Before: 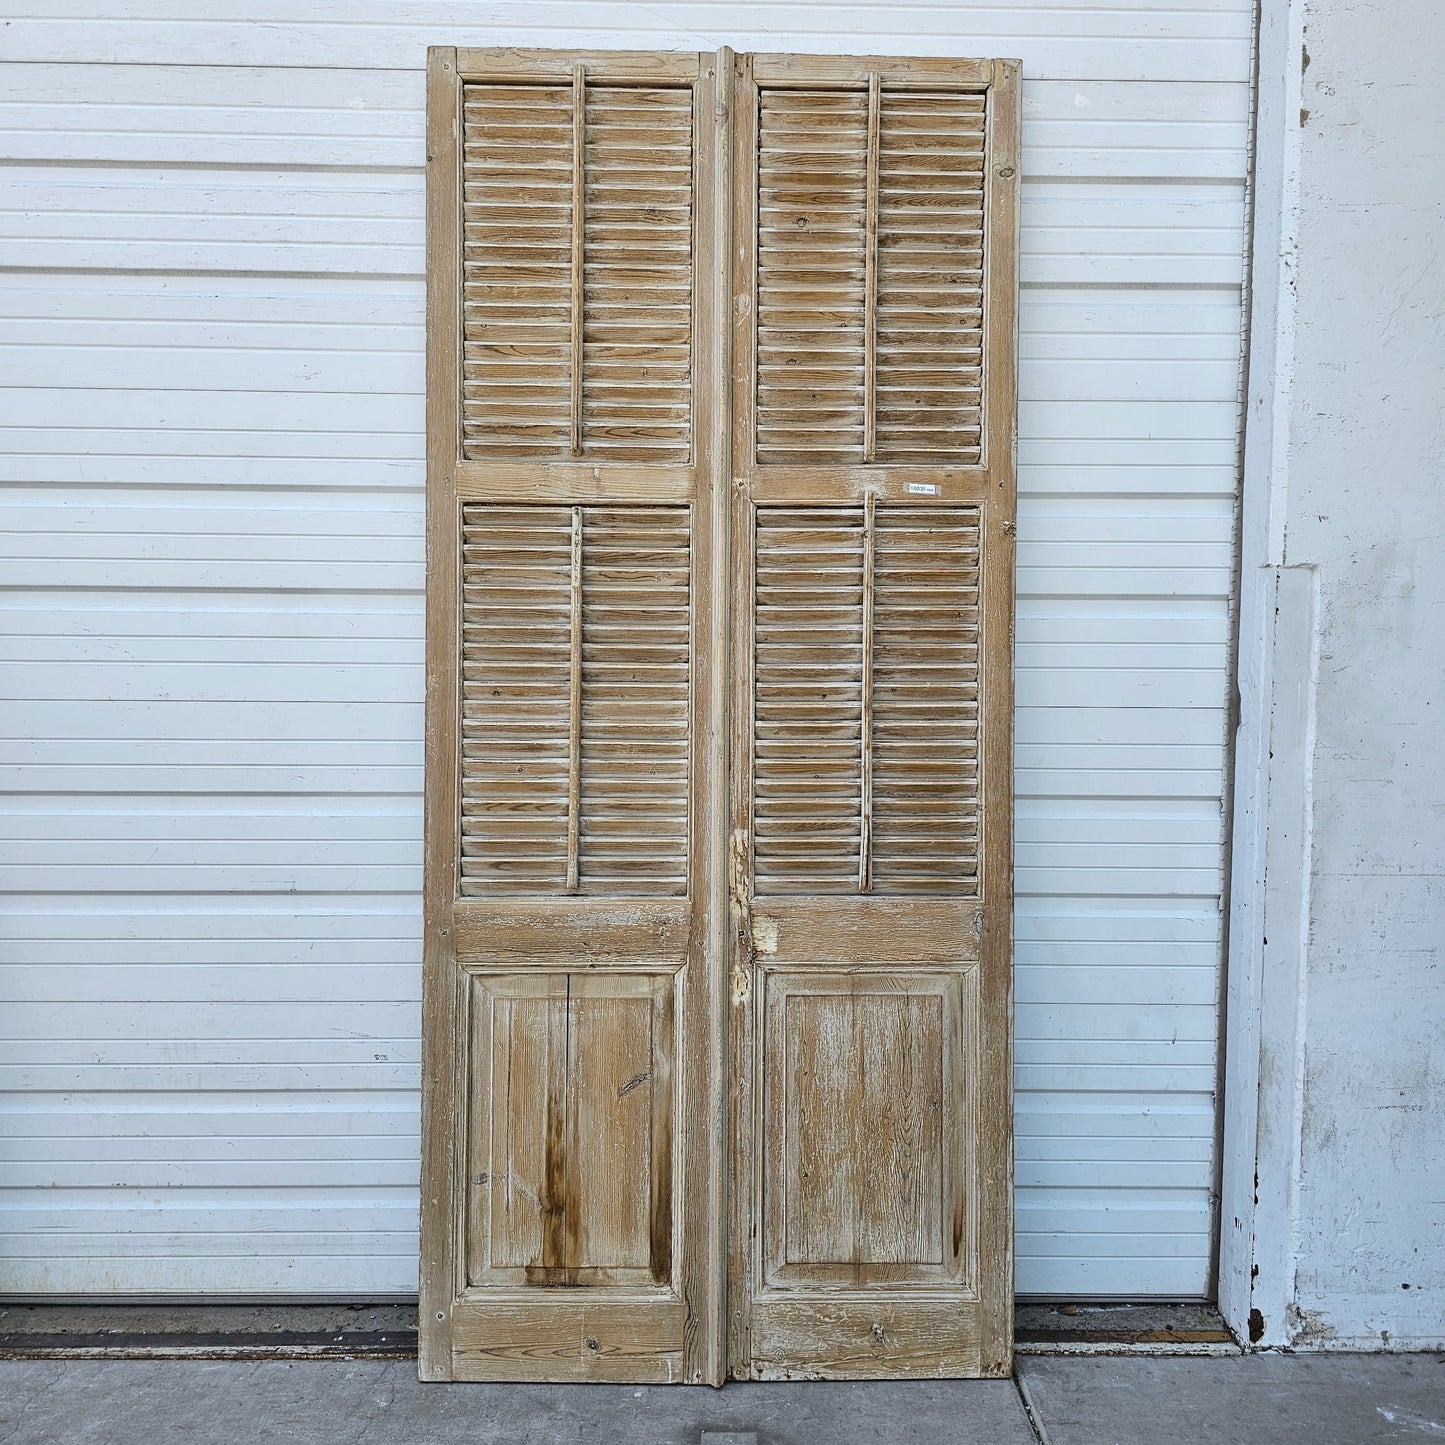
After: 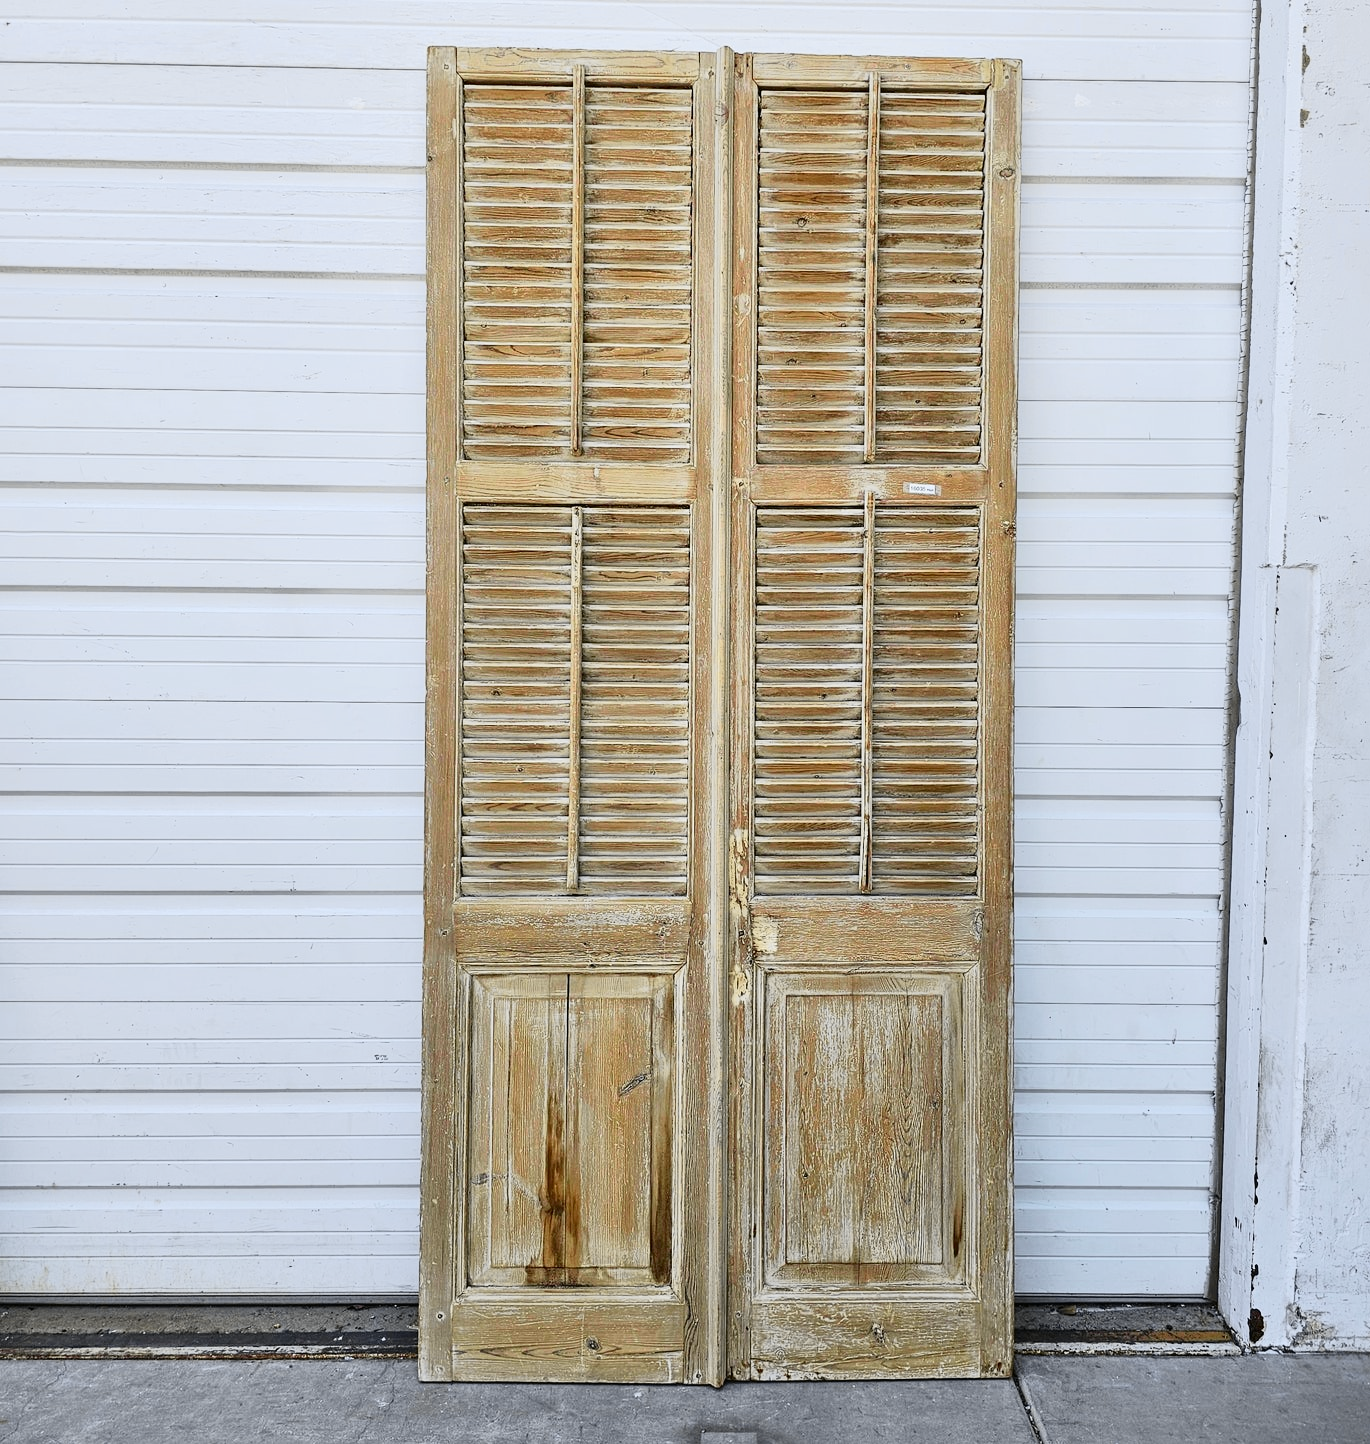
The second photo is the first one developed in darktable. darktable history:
crop and rotate: right 5.167%
tone curve: curves: ch0 [(0, 0.006) (0.037, 0.022) (0.123, 0.105) (0.19, 0.173) (0.277, 0.279) (0.474, 0.517) (0.597, 0.662) (0.687, 0.774) (0.855, 0.891) (1, 0.982)]; ch1 [(0, 0) (0.243, 0.245) (0.422, 0.415) (0.493, 0.498) (0.508, 0.503) (0.531, 0.55) (0.551, 0.582) (0.626, 0.672) (0.694, 0.732) (1, 1)]; ch2 [(0, 0) (0.249, 0.216) (0.356, 0.329) (0.424, 0.442) (0.476, 0.477) (0.498, 0.503) (0.517, 0.524) (0.532, 0.547) (0.562, 0.592) (0.614, 0.657) (0.706, 0.748) (0.808, 0.809) (0.991, 0.968)], color space Lab, independent channels, preserve colors none
